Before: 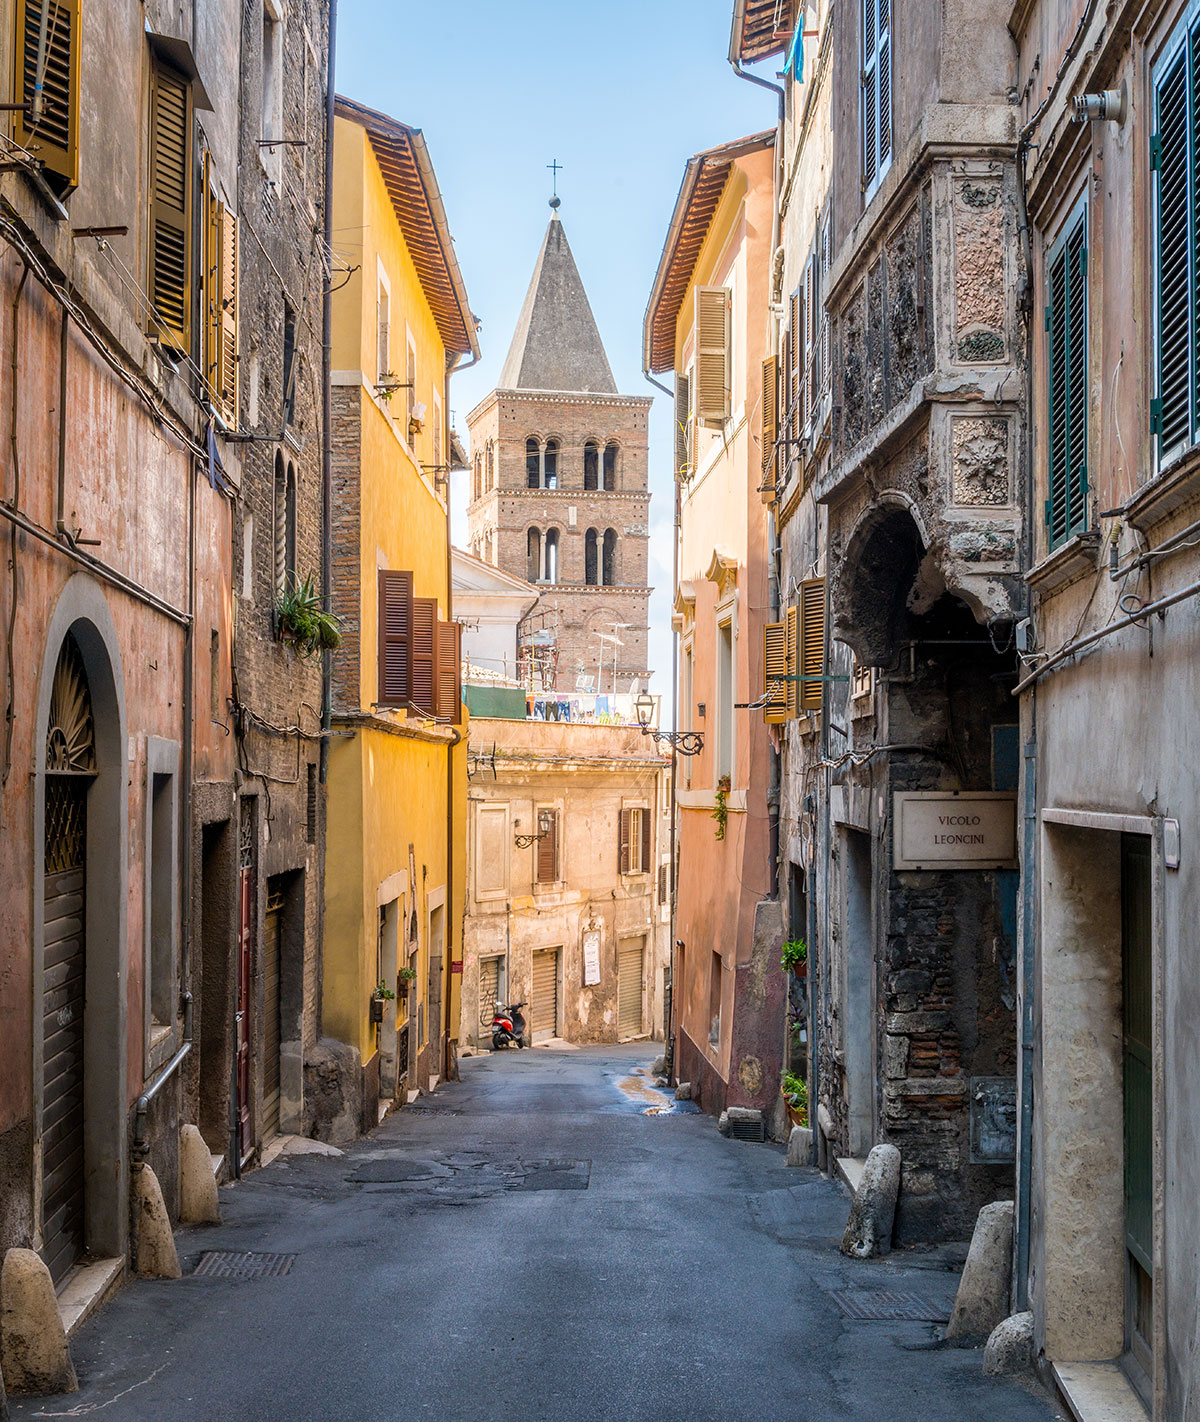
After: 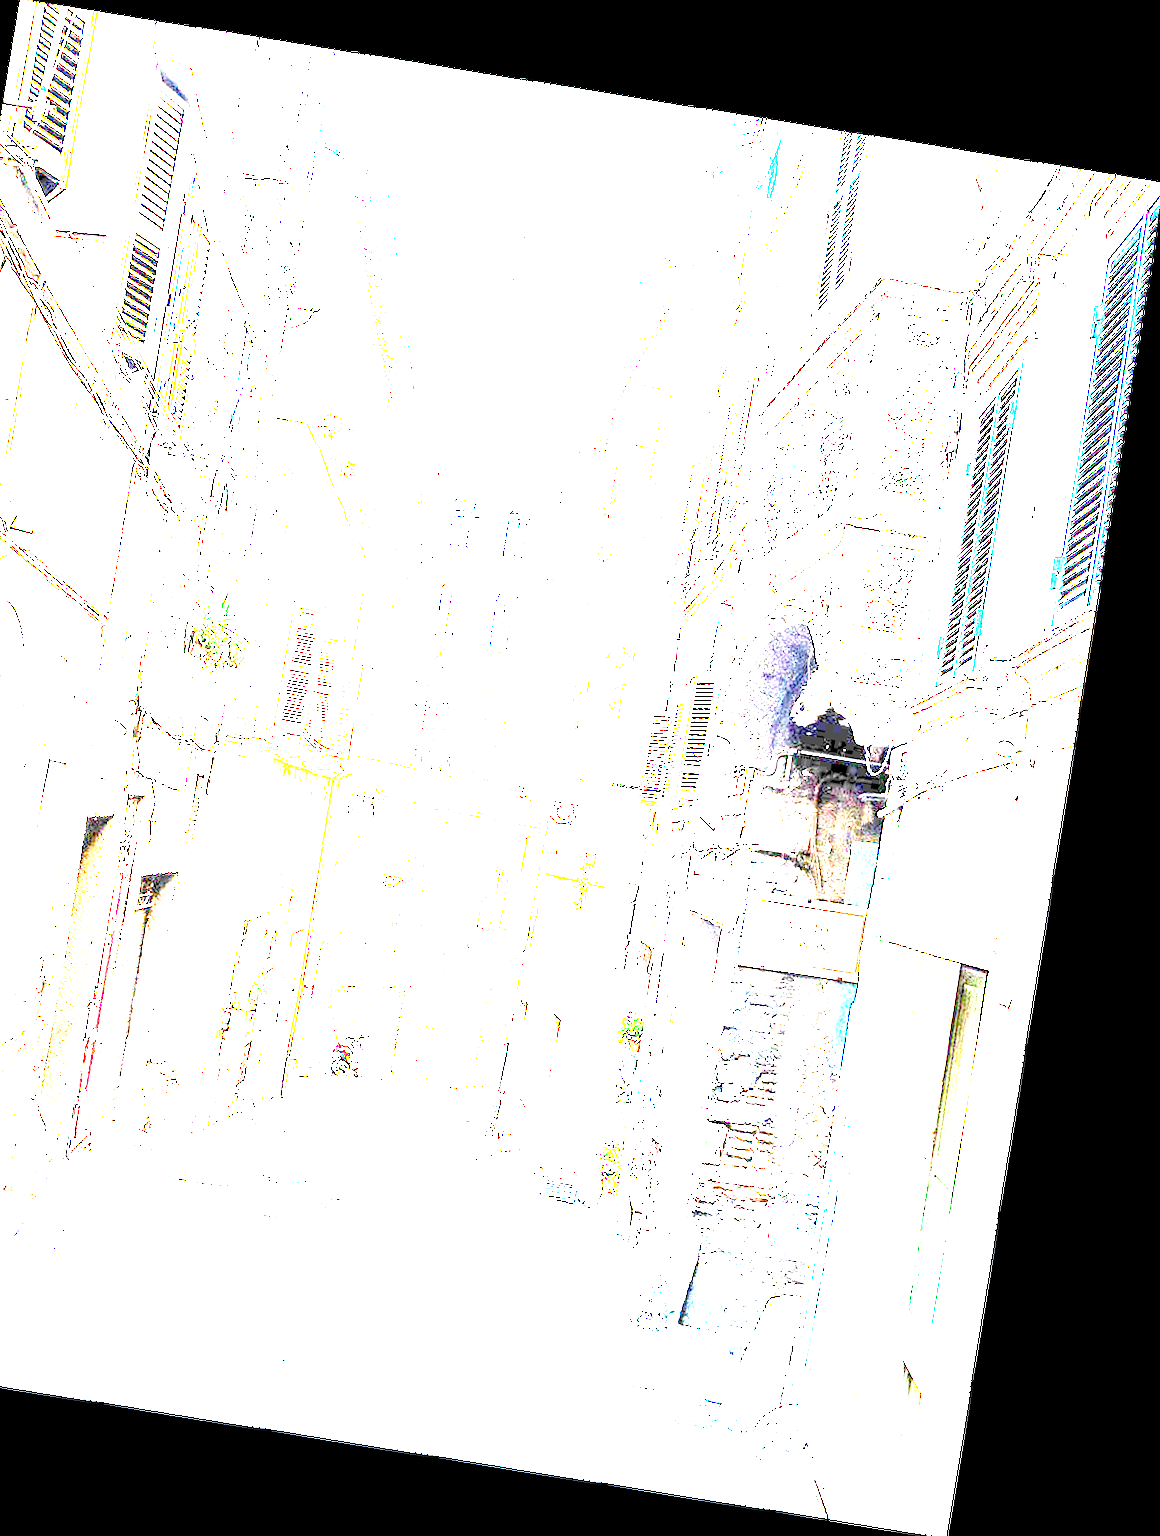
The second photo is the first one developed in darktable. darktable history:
exposure: exposure 8 EV, compensate highlight preservation false
crop and rotate: left 14.584%
rotate and perspective: rotation 9.12°, automatic cropping off
